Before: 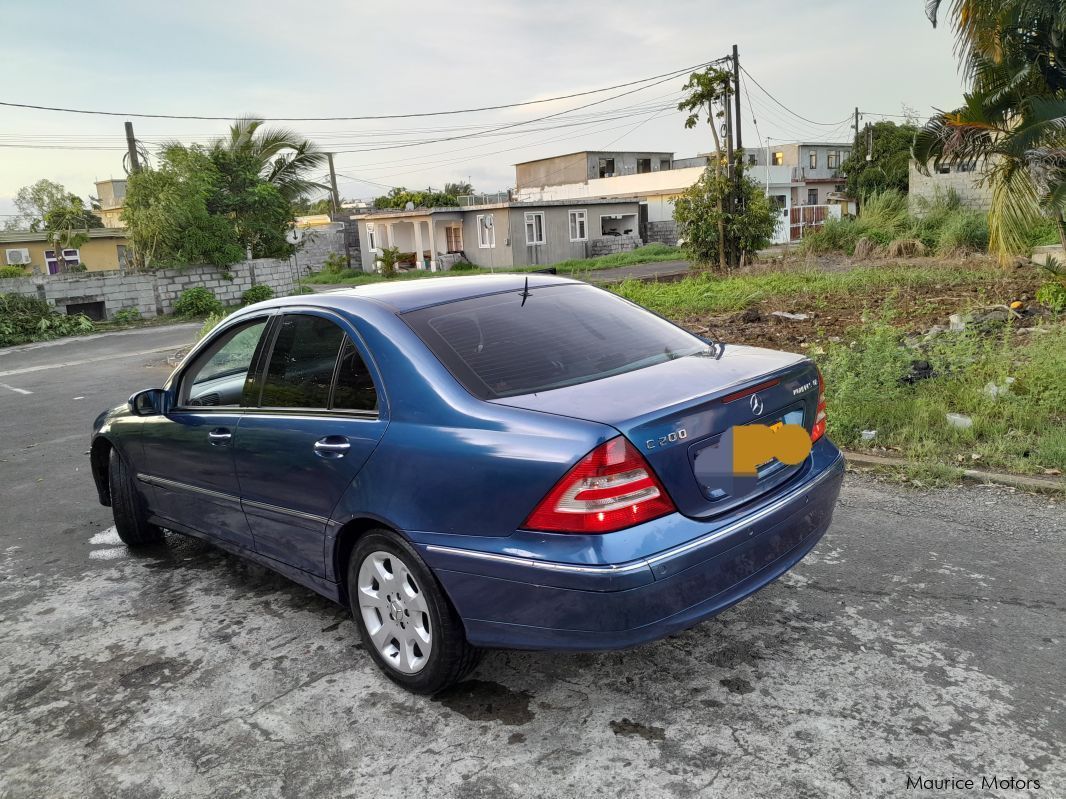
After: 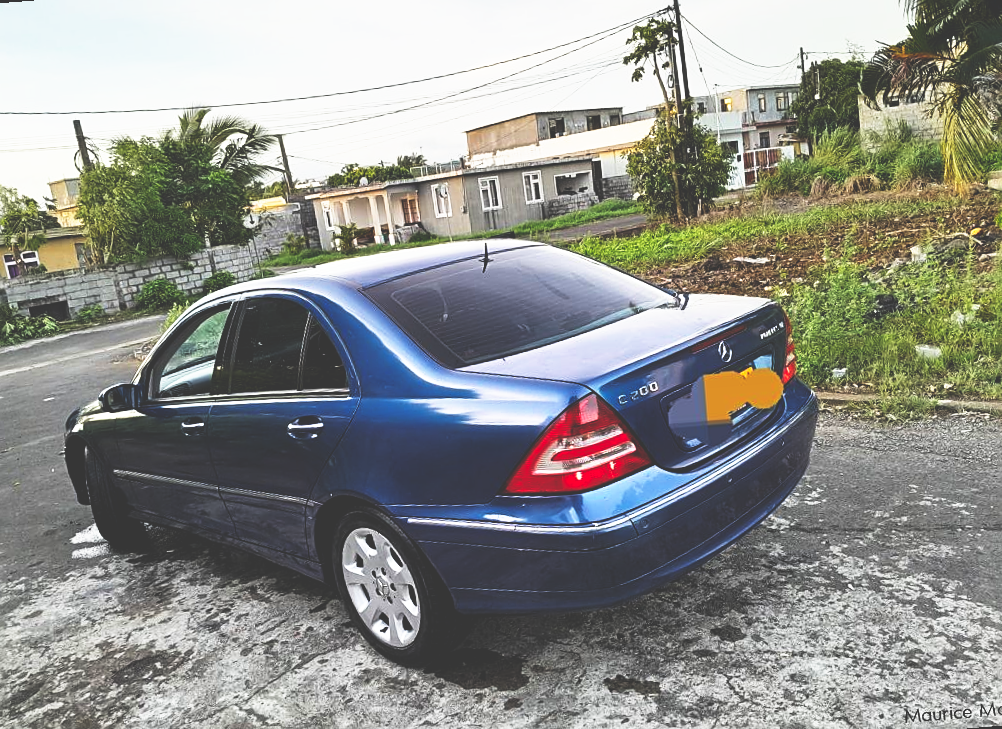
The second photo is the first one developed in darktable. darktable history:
rotate and perspective: rotation -4.57°, crop left 0.054, crop right 0.944, crop top 0.087, crop bottom 0.914
base curve: curves: ch0 [(0, 0.036) (0.007, 0.037) (0.604, 0.887) (1, 1)], preserve colors none
sharpen: on, module defaults
